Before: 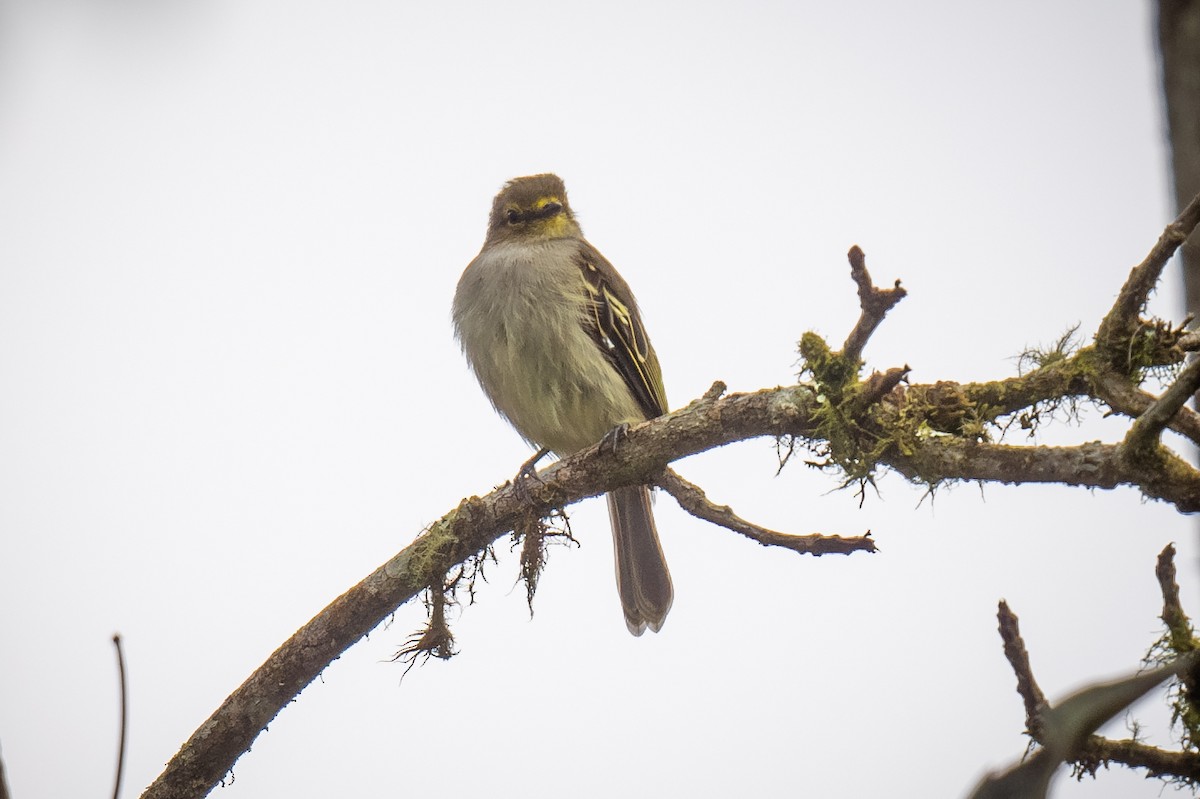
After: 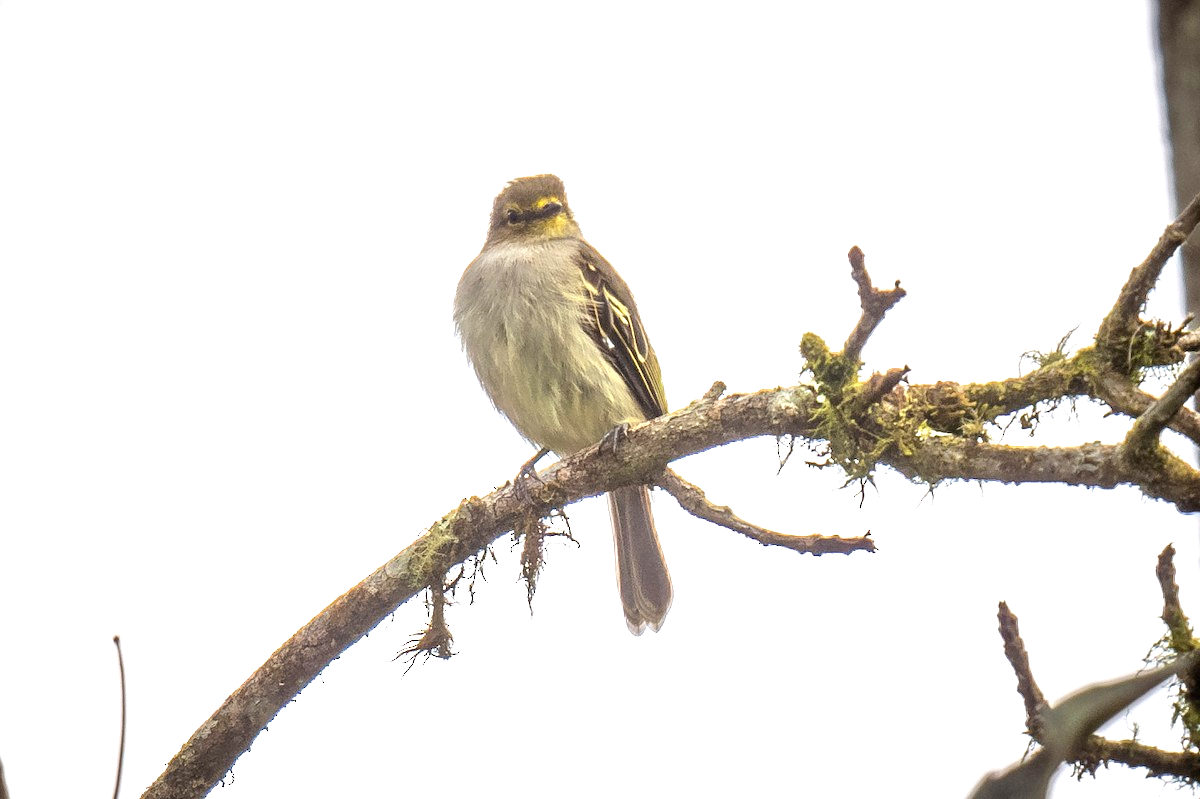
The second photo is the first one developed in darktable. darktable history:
exposure: black level correction 0.001, exposure 1 EV, compensate highlight preservation false
